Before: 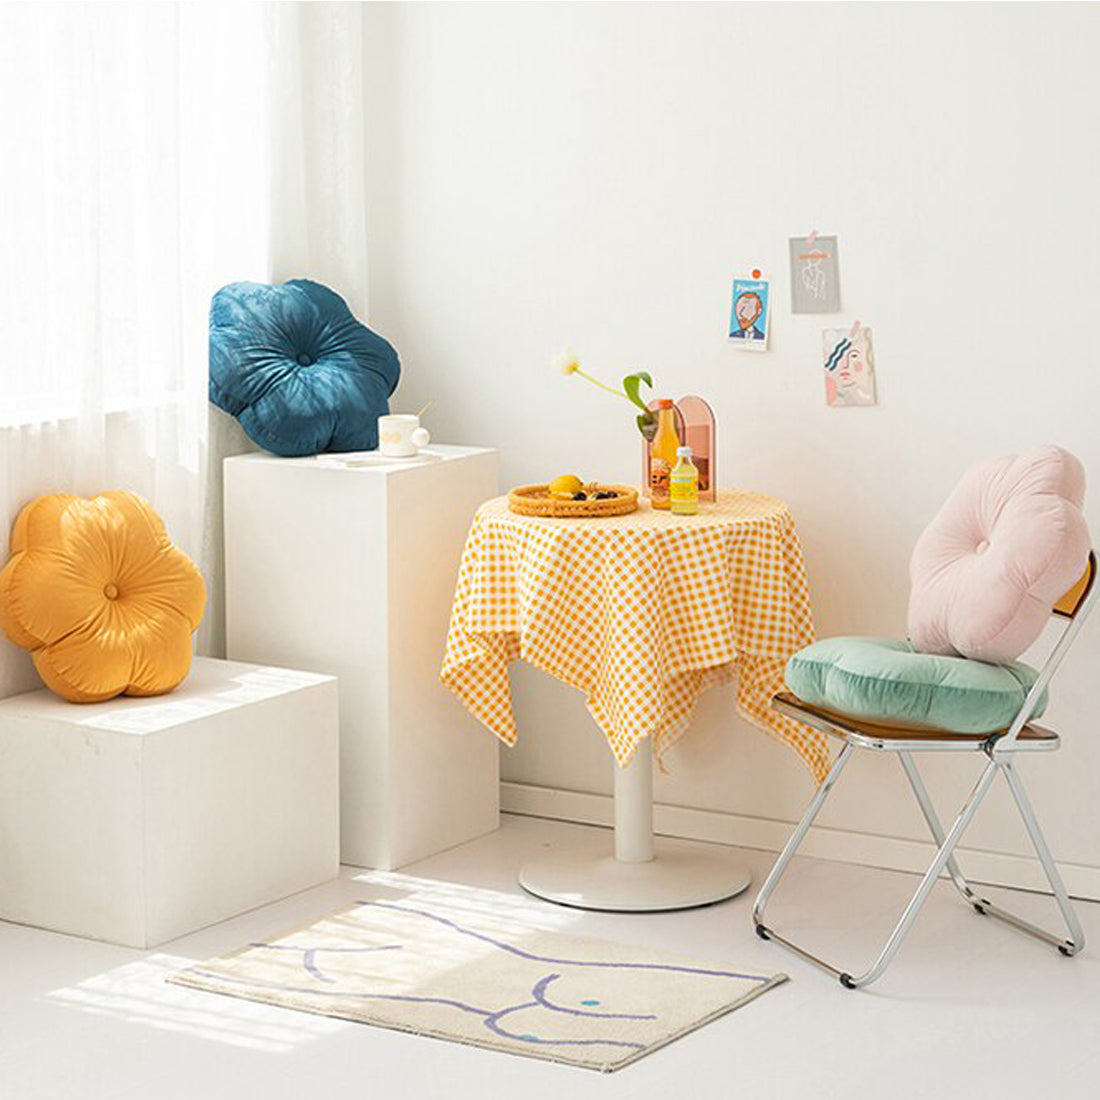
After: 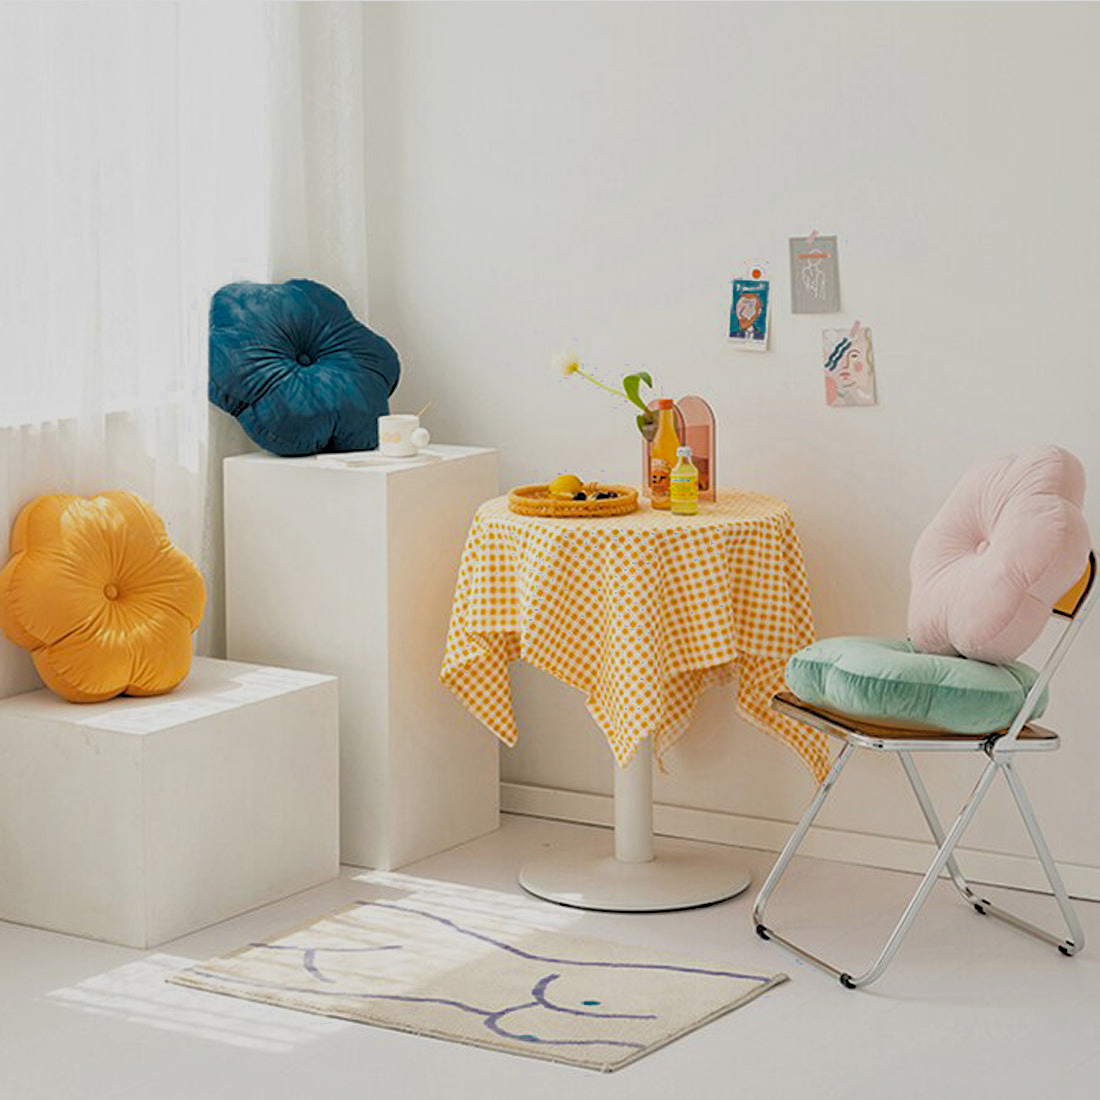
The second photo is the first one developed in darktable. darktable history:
shadows and highlights: on, module defaults
color zones: curves: ch0 [(0, 0.497) (0.143, 0.5) (0.286, 0.5) (0.429, 0.483) (0.571, 0.116) (0.714, -0.006) (0.857, 0.28) (1, 0.497)]
filmic rgb: black relative exposure -3.31 EV, white relative exposure 3.45 EV, hardness 2.36, contrast 1.103
